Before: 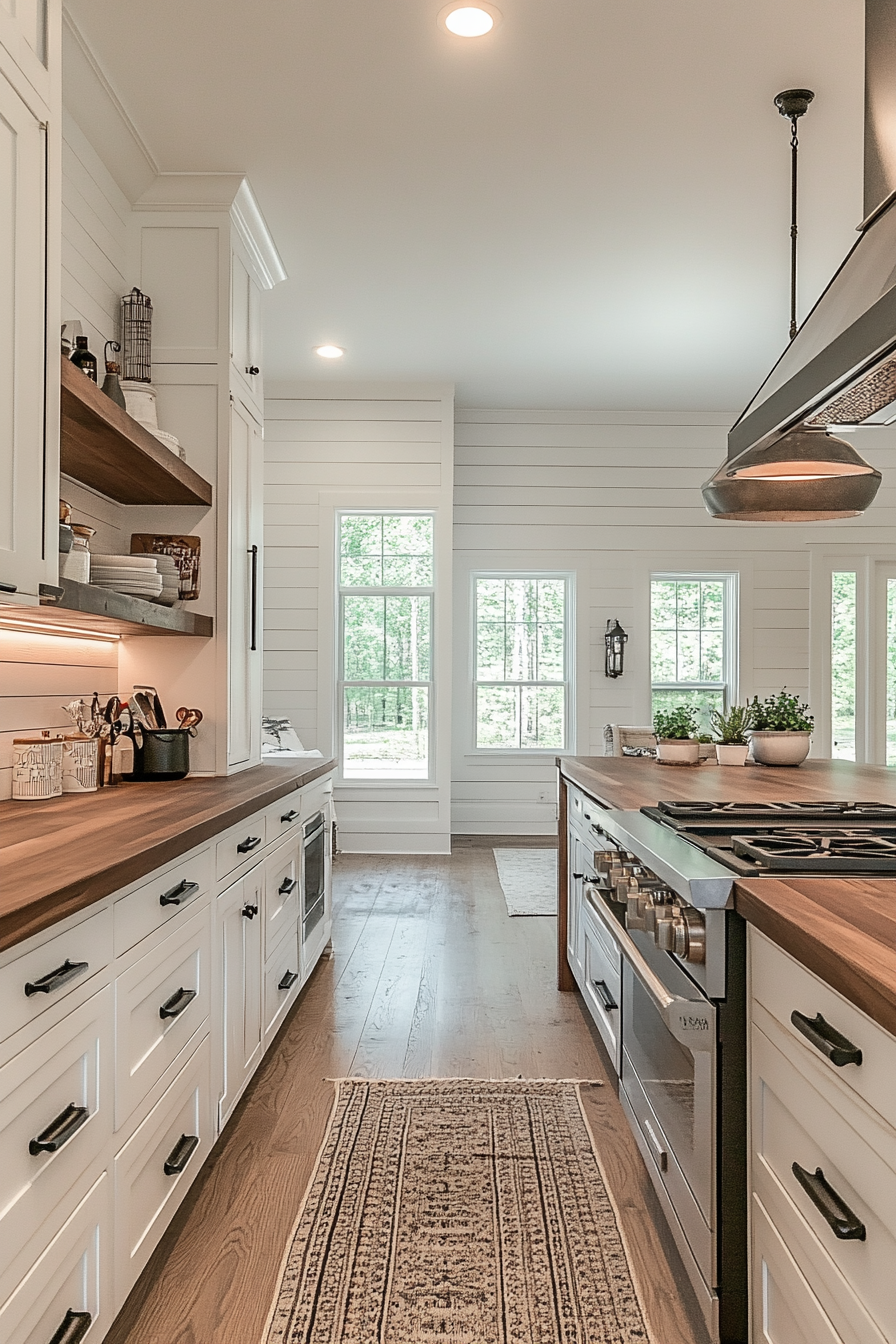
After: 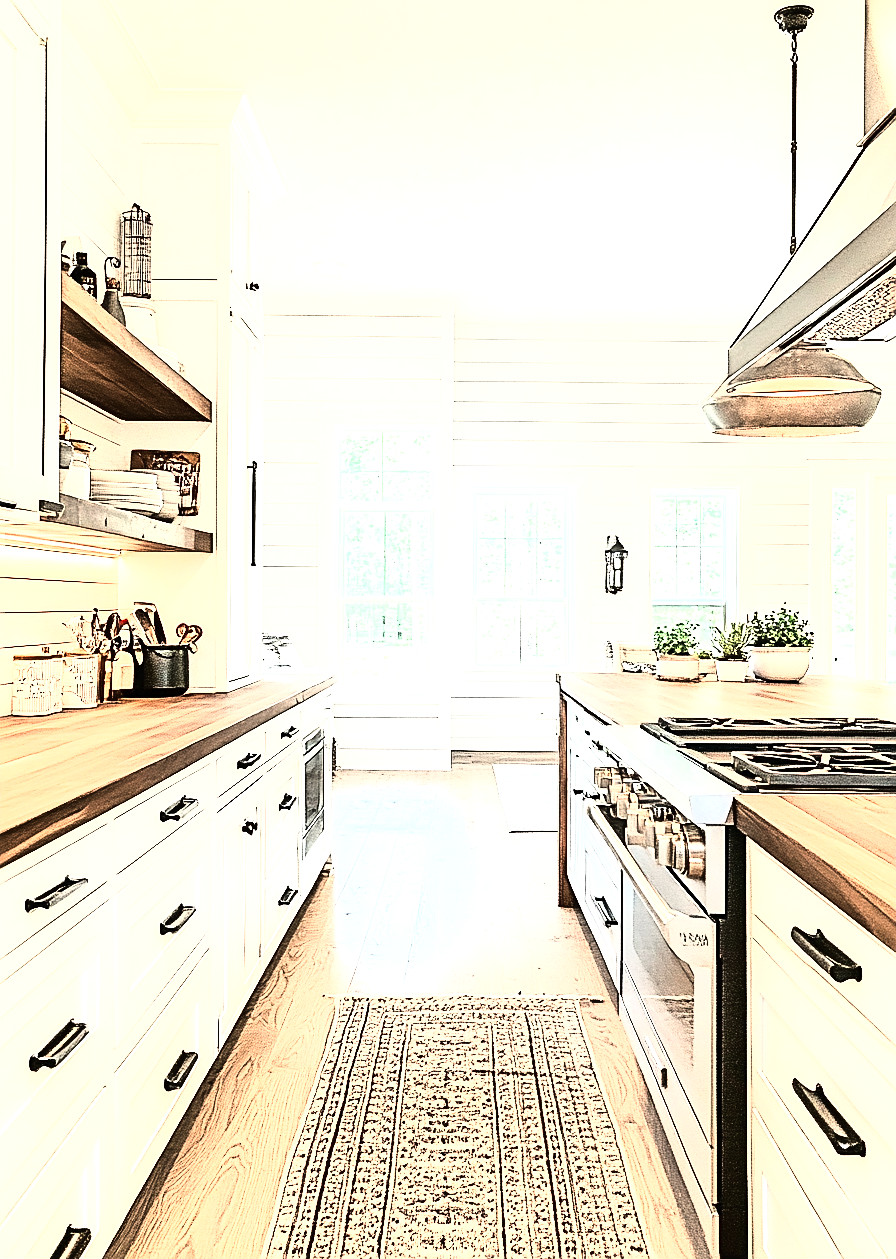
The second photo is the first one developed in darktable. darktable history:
tone curve: curves: ch0 [(0, 0) (0.003, 0.005) (0.011, 0.008) (0.025, 0.01) (0.044, 0.014) (0.069, 0.017) (0.1, 0.022) (0.136, 0.028) (0.177, 0.037) (0.224, 0.049) (0.277, 0.091) (0.335, 0.168) (0.399, 0.292) (0.468, 0.463) (0.543, 0.637) (0.623, 0.792) (0.709, 0.903) (0.801, 0.963) (0.898, 0.985) (1, 1)]
crop and rotate: top 6.285%
exposure: black level correction 0, exposure 1.679 EV, compensate highlight preservation false
sharpen: on, module defaults
